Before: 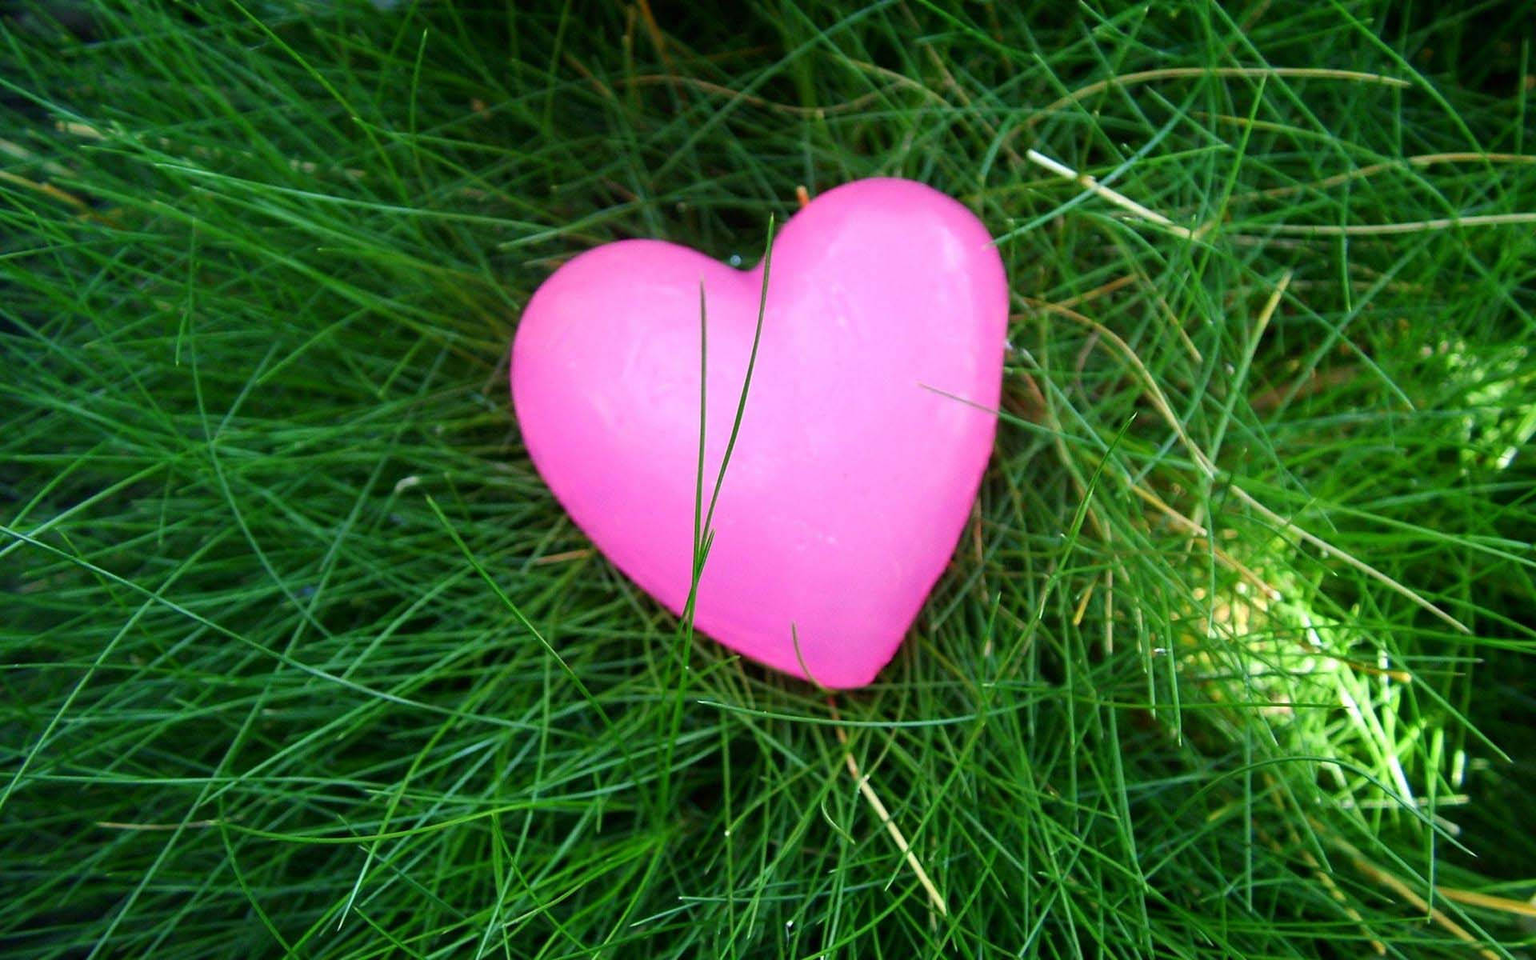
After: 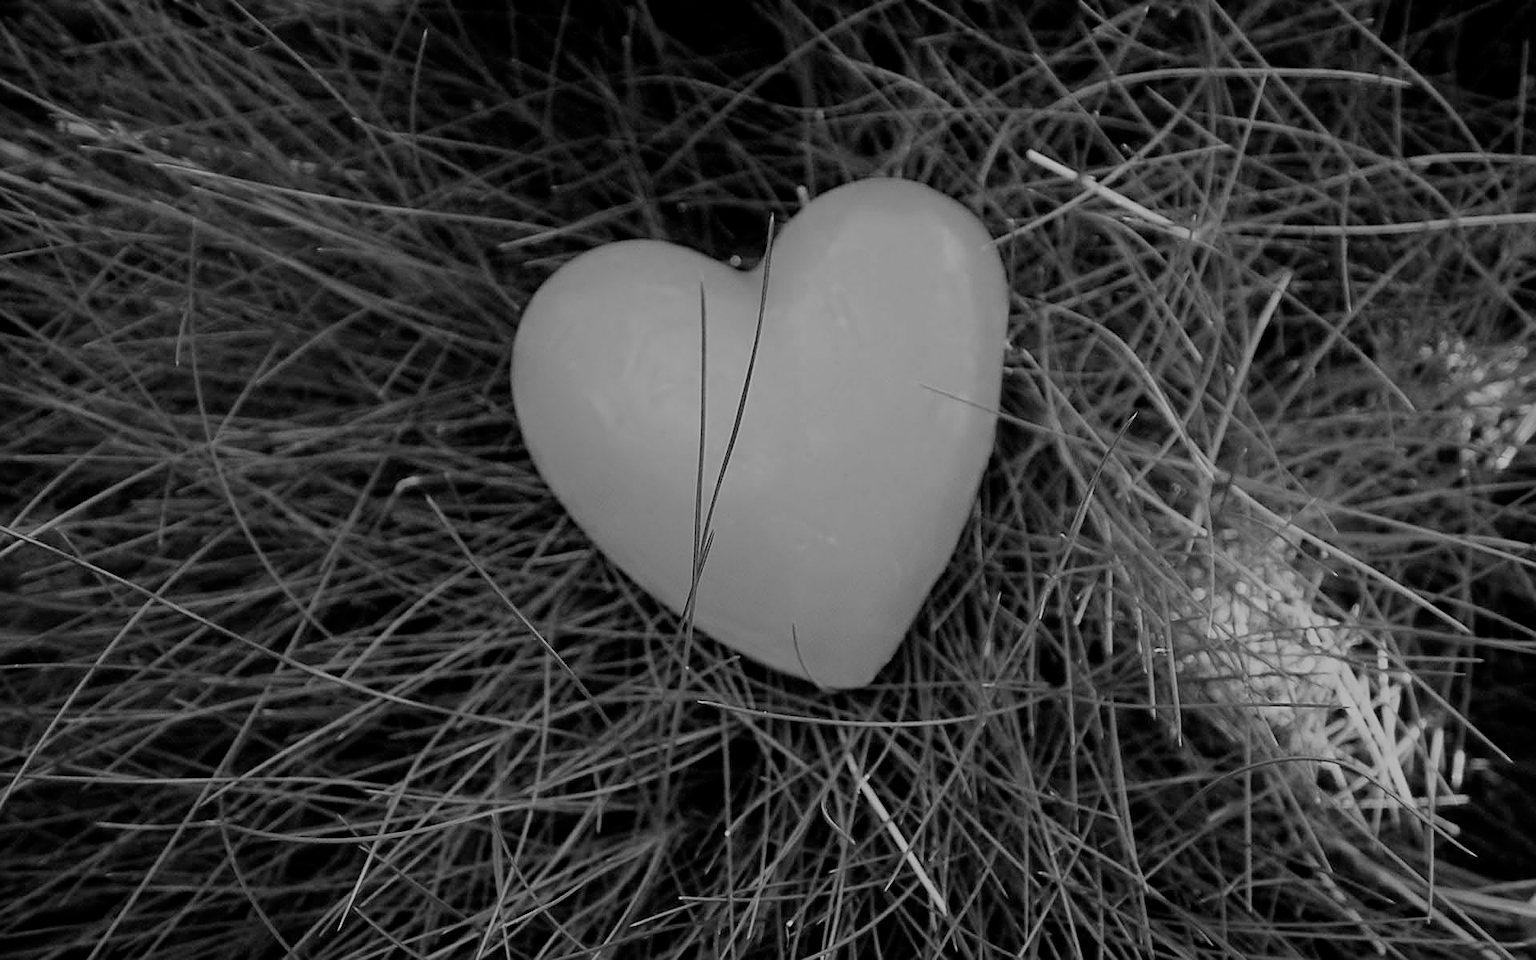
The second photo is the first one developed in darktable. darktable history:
filmic rgb: middle gray luminance 30%, black relative exposure -9 EV, white relative exposure 7 EV, threshold 6 EV, target black luminance 0%, hardness 2.94, latitude 2.04%, contrast 0.963, highlights saturation mix 5%, shadows ↔ highlights balance 12.16%, add noise in highlights 0, preserve chrominance no, color science v3 (2019), use custom middle-gray values true, iterations of high-quality reconstruction 0, contrast in highlights soft, enable highlight reconstruction true
sharpen: on, module defaults
contrast brightness saturation: saturation -1
